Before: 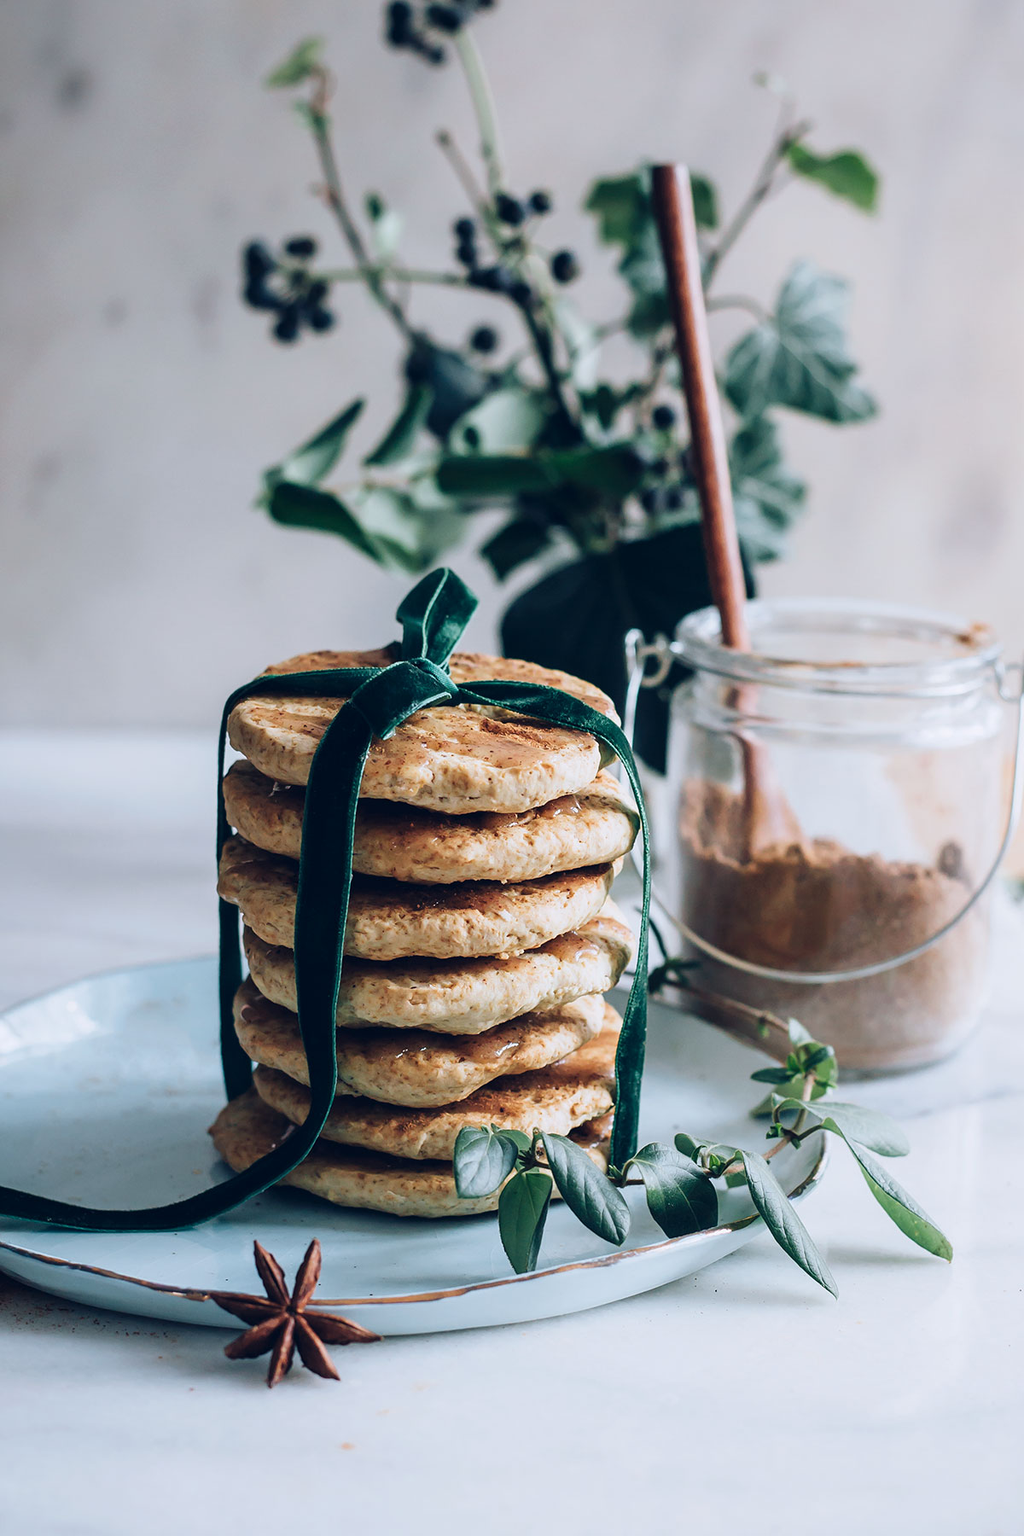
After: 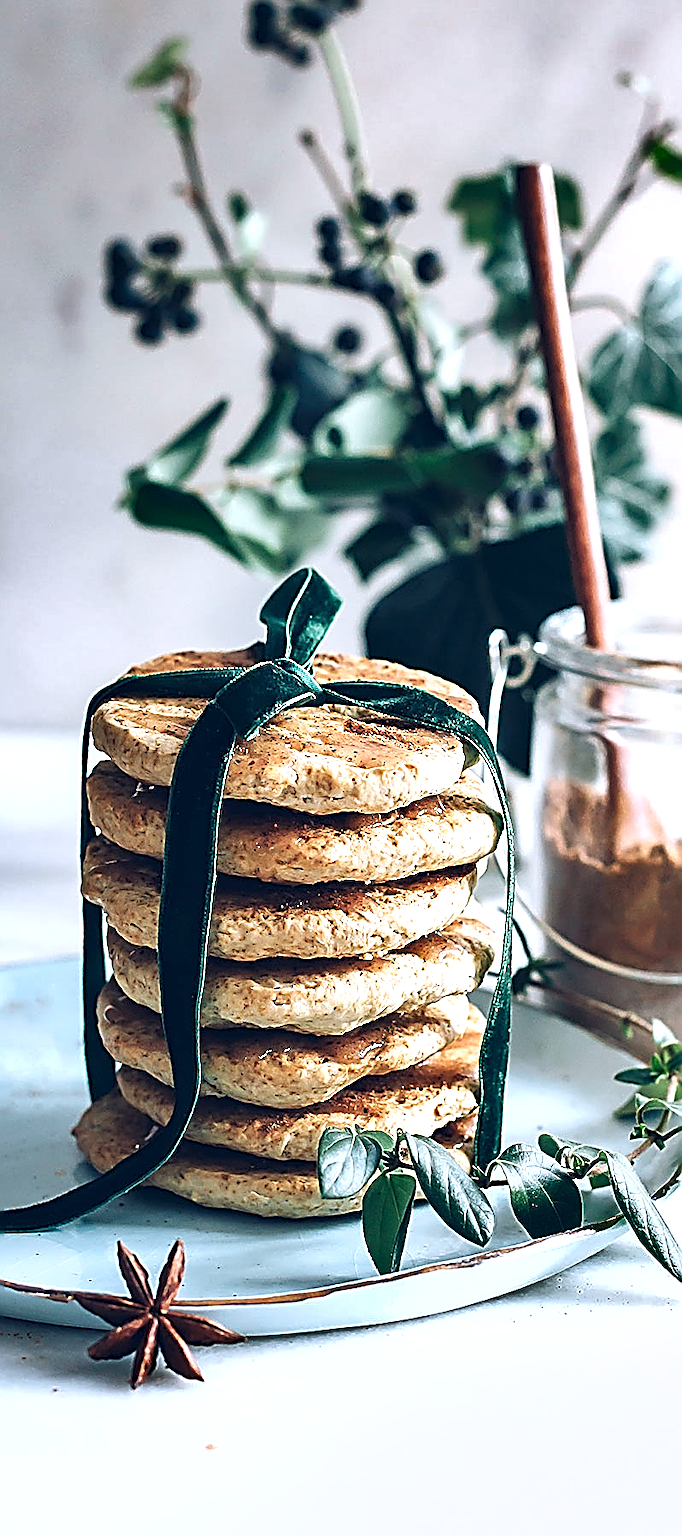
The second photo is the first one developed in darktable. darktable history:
shadows and highlights: shadows 75, highlights -60.85, soften with gaussian
exposure: exposure 0.722 EV, compensate highlight preservation false
crop and rotate: left 13.342%, right 19.991%
sharpen: amount 2
